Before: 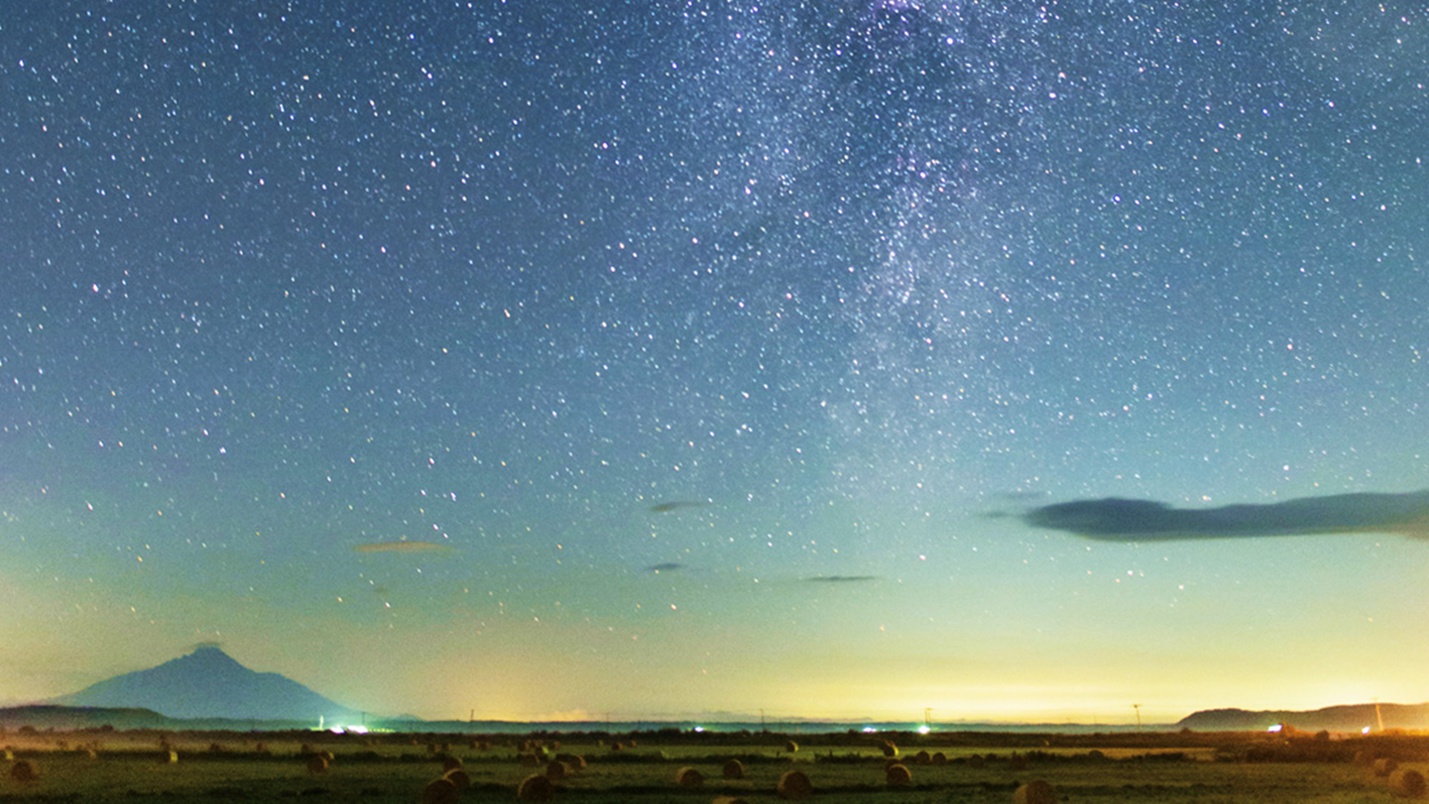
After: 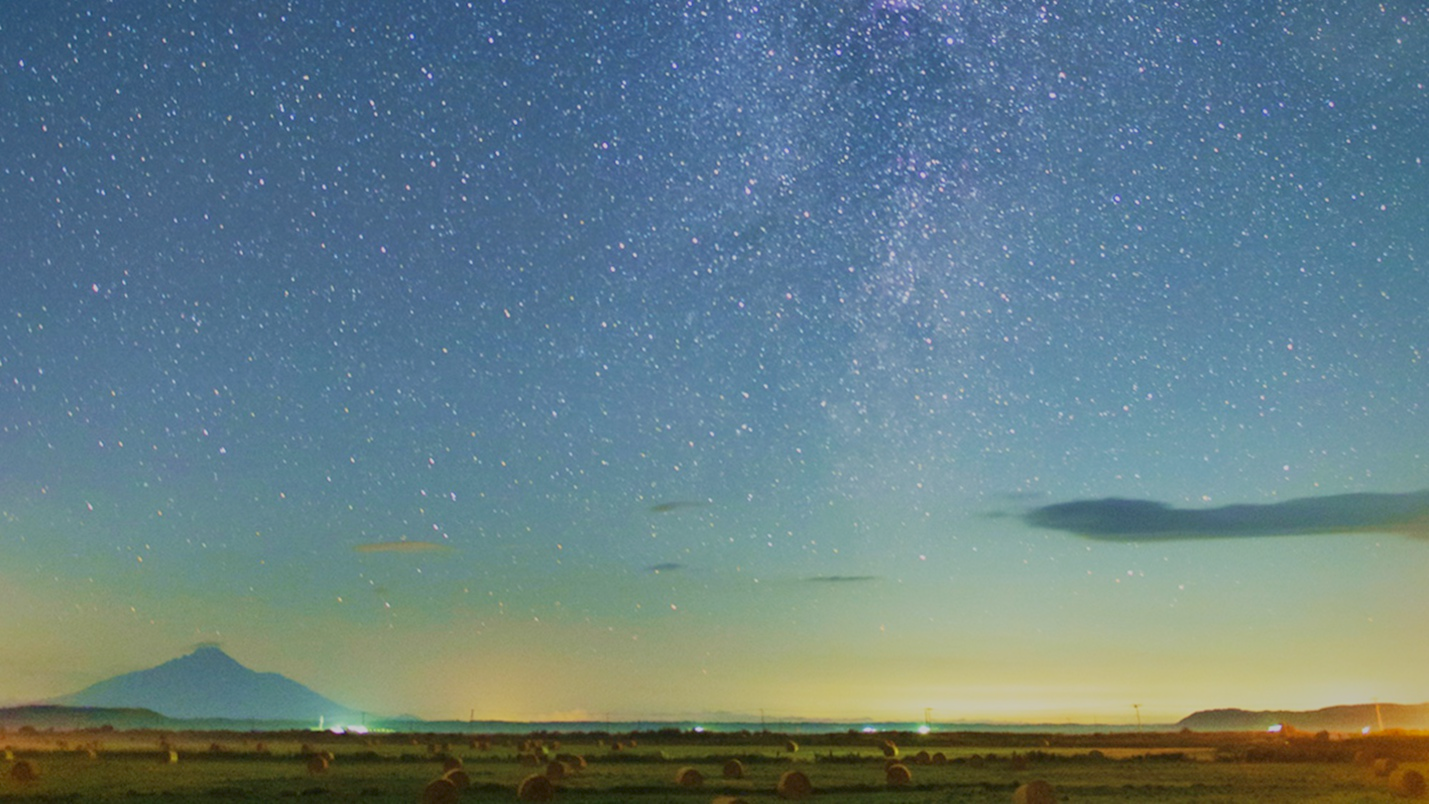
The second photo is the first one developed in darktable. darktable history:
color balance rgb: contrast -30%
vignetting: brightness -0.233, saturation 0.141
